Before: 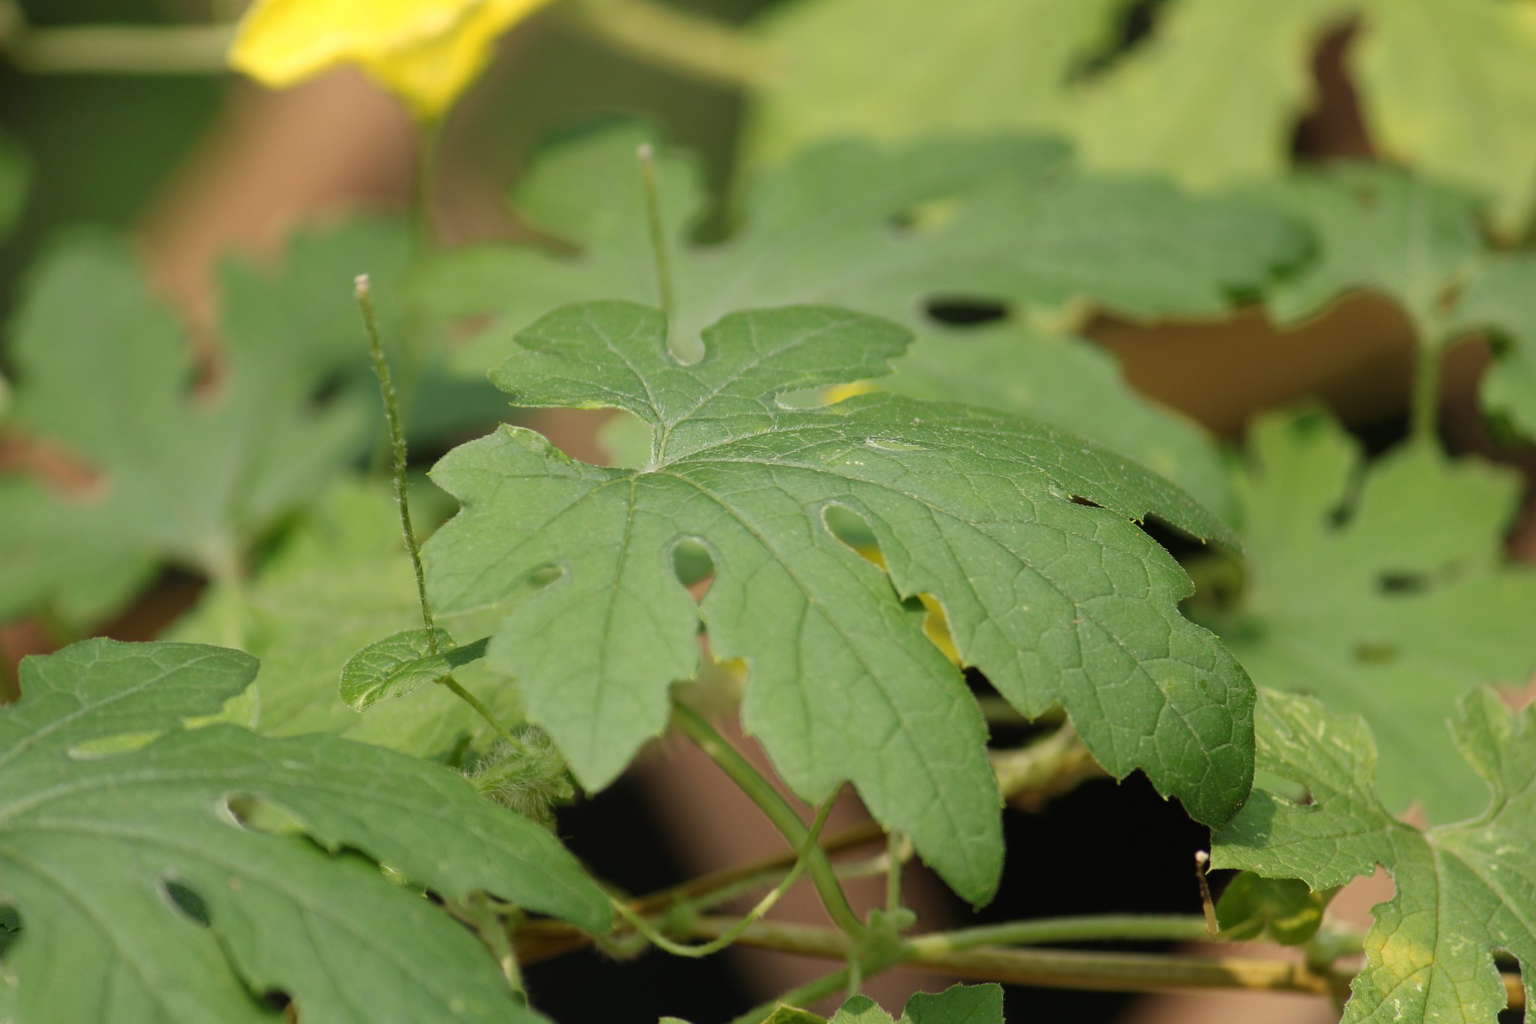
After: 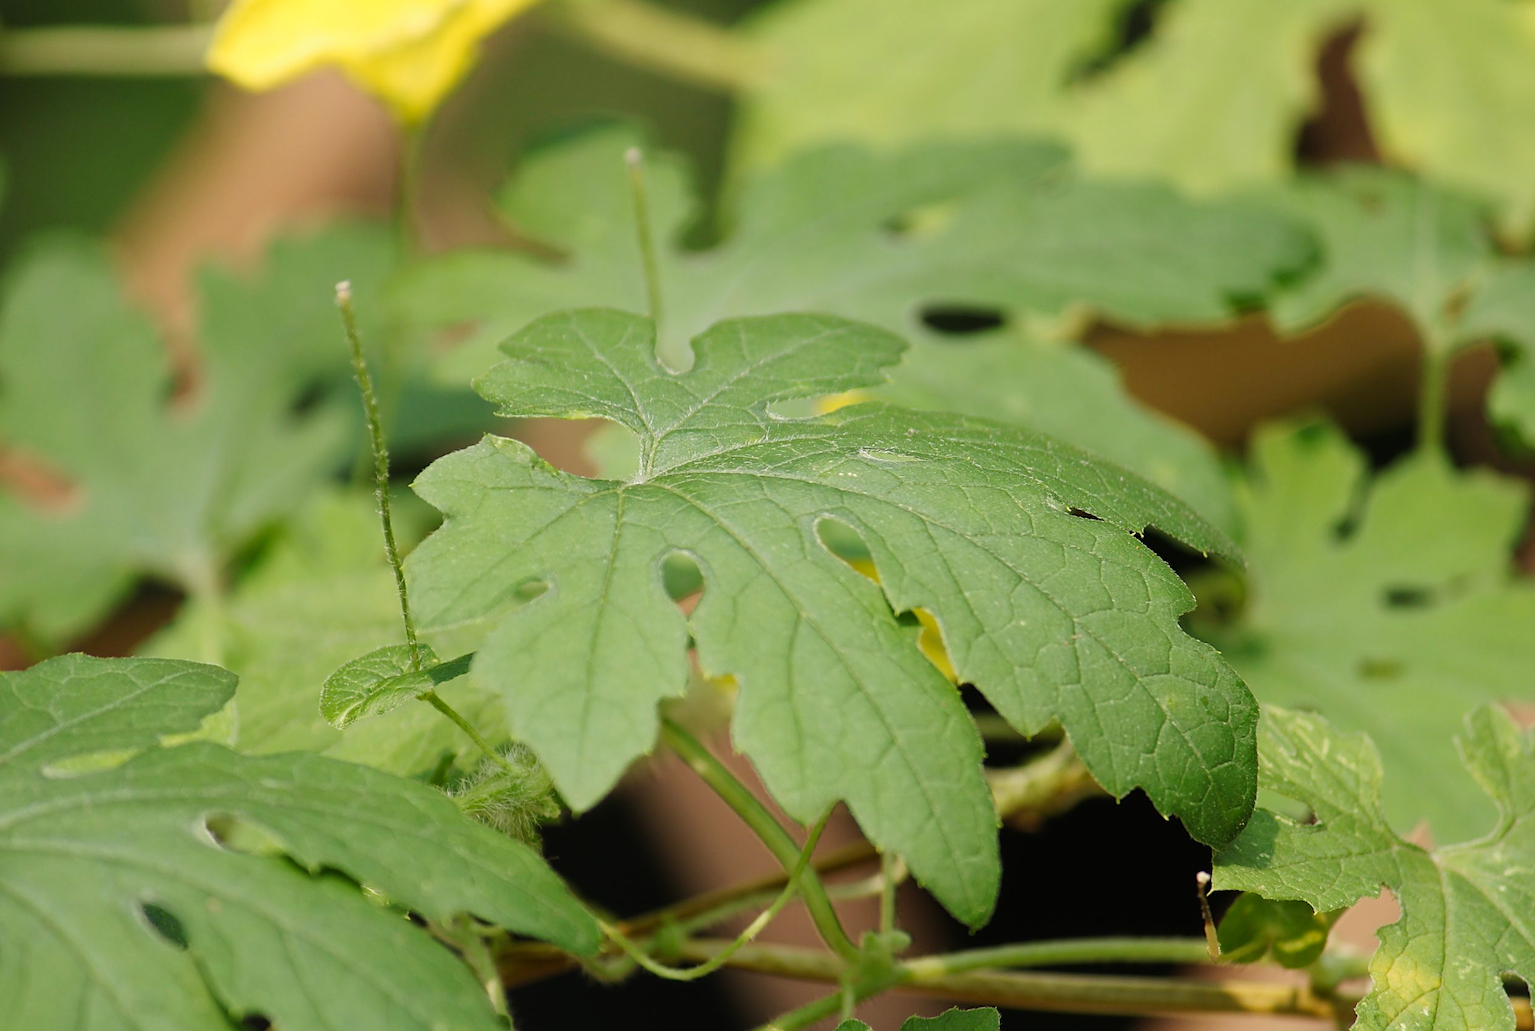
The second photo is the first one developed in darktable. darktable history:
crop and rotate: left 1.786%, right 0.529%, bottom 1.593%
tone curve: curves: ch0 [(0, 0) (0.071, 0.058) (0.266, 0.268) (0.498, 0.542) (0.766, 0.807) (1, 0.983)]; ch1 [(0, 0) (0.346, 0.307) (0.408, 0.387) (0.463, 0.465) (0.482, 0.493) (0.502, 0.499) (0.517, 0.505) (0.55, 0.554) (0.597, 0.61) (0.651, 0.698) (1, 1)]; ch2 [(0, 0) (0.346, 0.34) (0.434, 0.46) (0.485, 0.494) (0.5, 0.498) (0.509, 0.517) (0.526, 0.539) (0.583, 0.603) (0.625, 0.659) (1, 1)], preserve colors none
sharpen: on, module defaults
